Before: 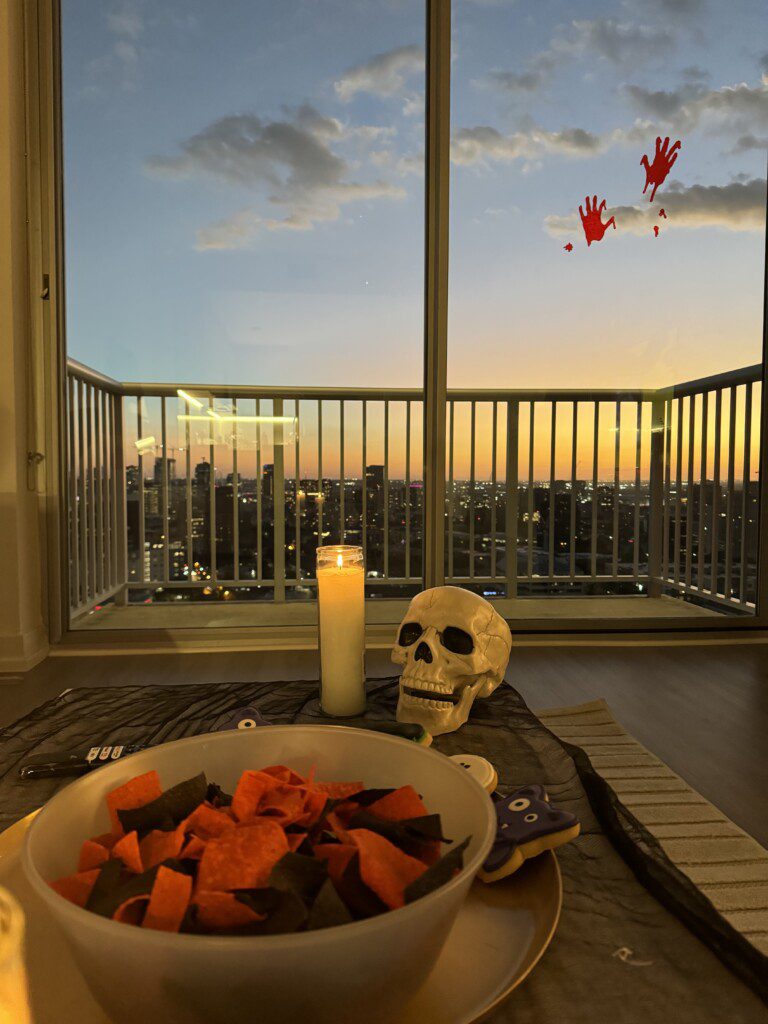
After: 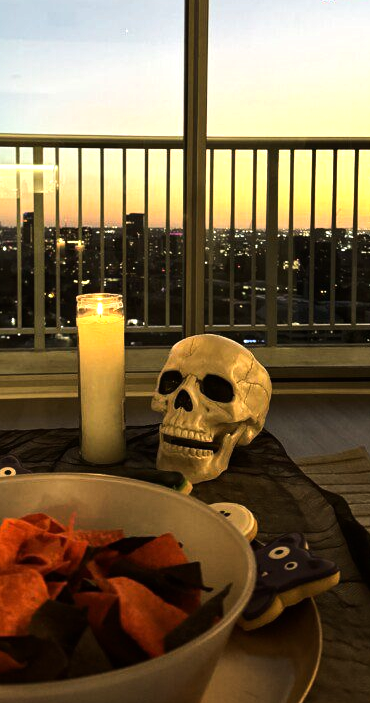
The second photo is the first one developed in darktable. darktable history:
crop: left 31.379%, top 24.658%, right 20.326%, bottom 6.628%
tone equalizer: -8 EV -1.08 EV, -7 EV -1.01 EV, -6 EV -0.867 EV, -5 EV -0.578 EV, -3 EV 0.578 EV, -2 EV 0.867 EV, -1 EV 1.01 EV, +0 EV 1.08 EV, edges refinement/feathering 500, mask exposure compensation -1.57 EV, preserve details no
